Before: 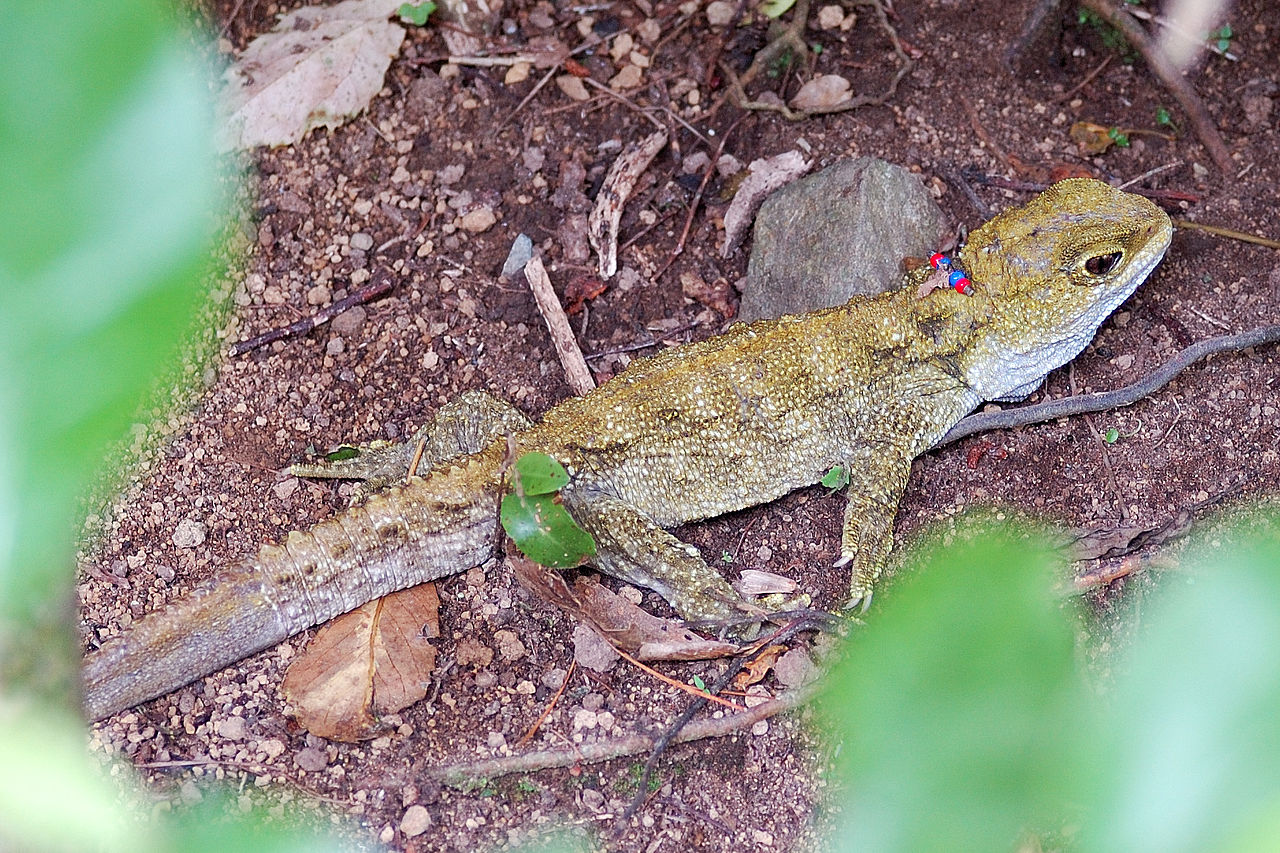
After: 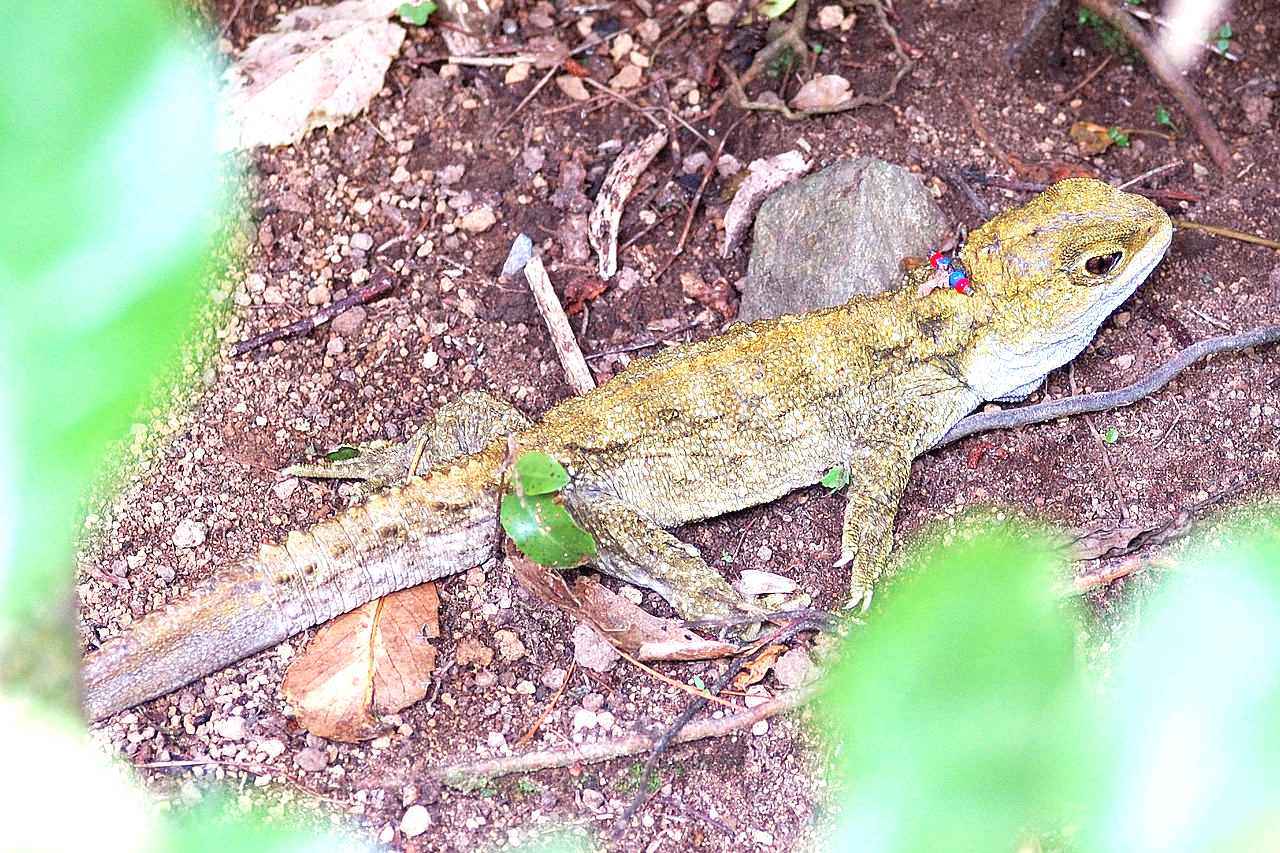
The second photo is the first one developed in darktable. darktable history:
exposure: black level correction -0.001, exposure 0.901 EV, compensate highlight preservation false
